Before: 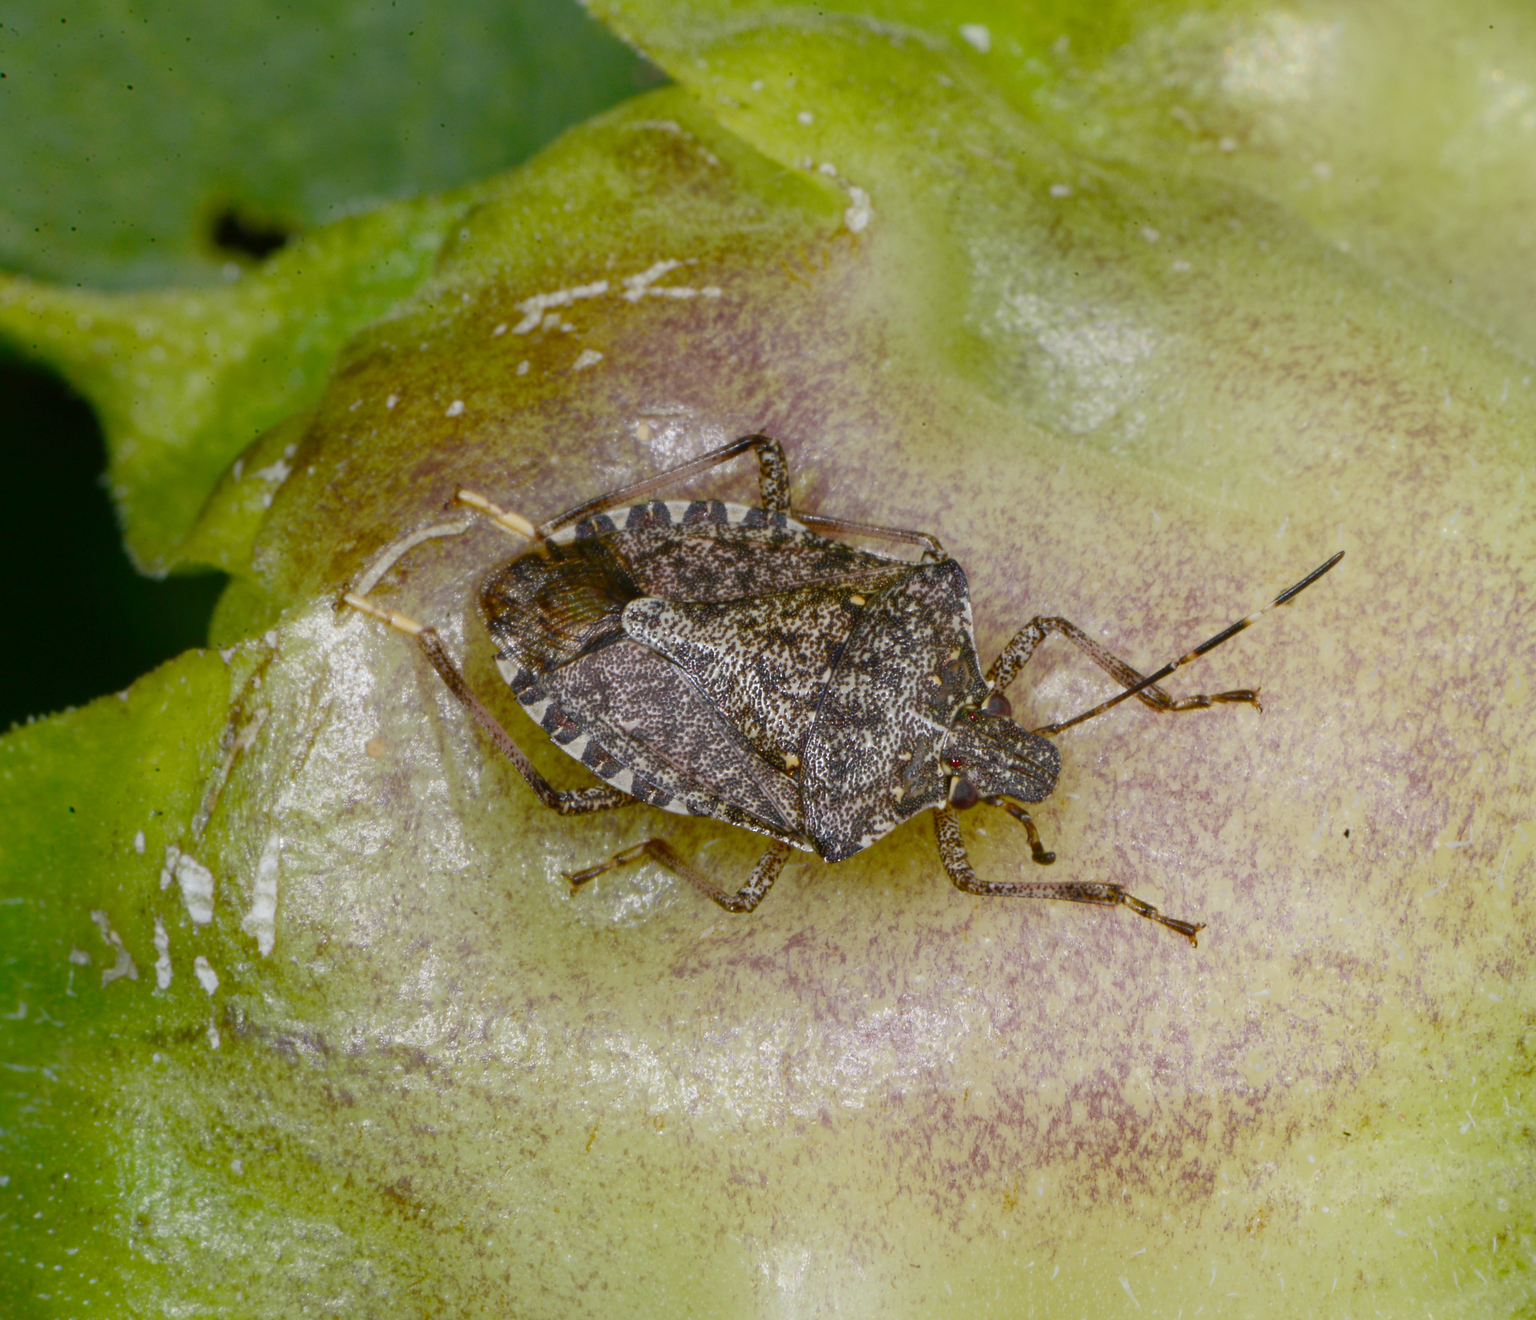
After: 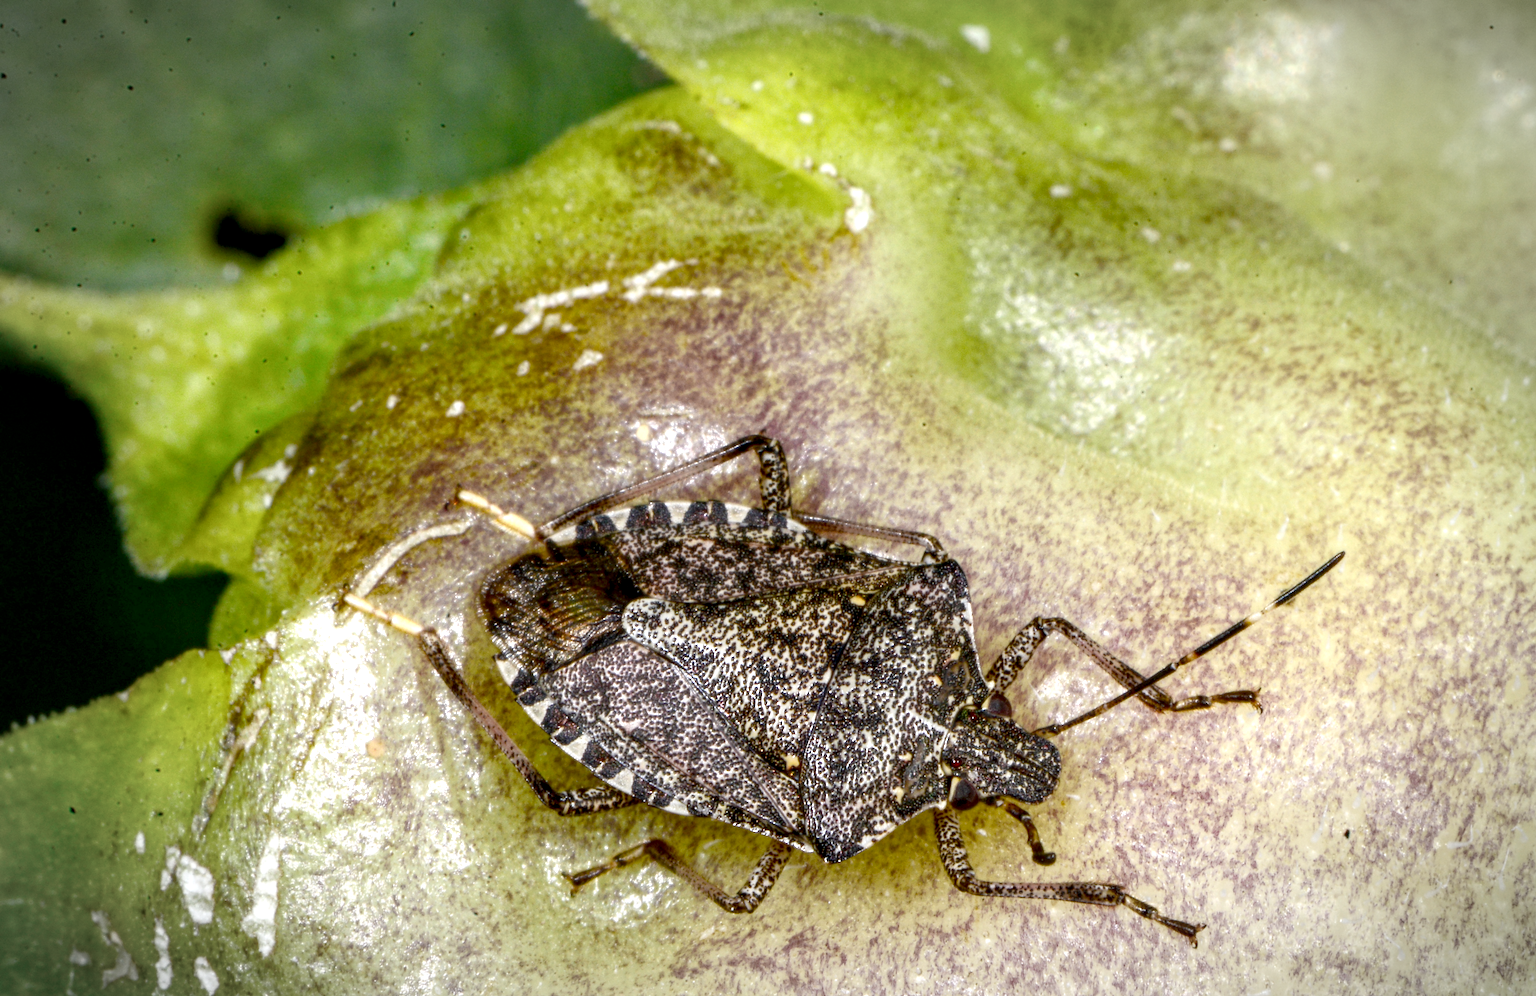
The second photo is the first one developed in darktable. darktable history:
crop: bottom 24.493%
exposure: black level correction 0, exposure 0.704 EV, compensate highlight preservation false
local contrast: highlights 63%, shadows 53%, detail 169%, midtone range 0.517
vignetting: automatic ratio true, unbound false
